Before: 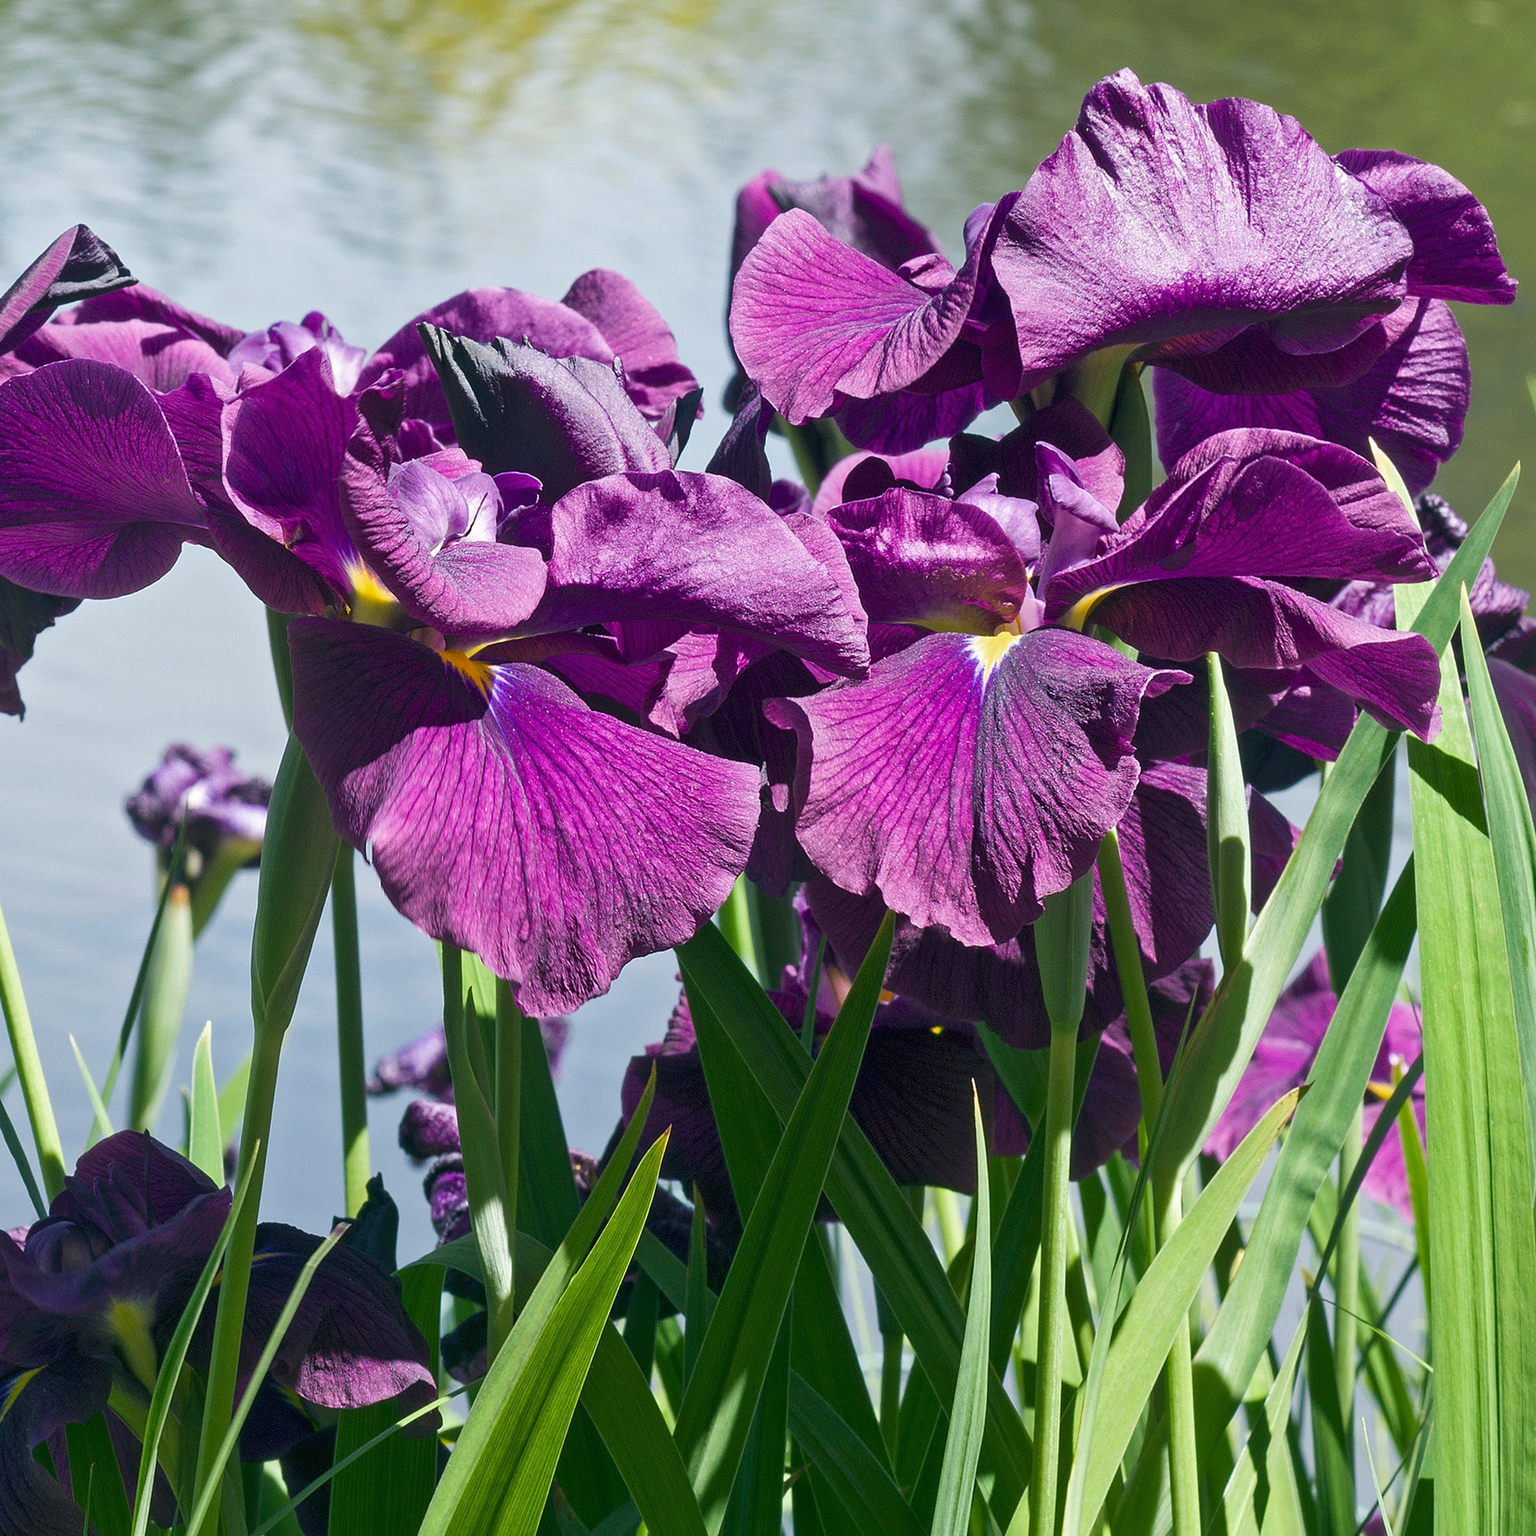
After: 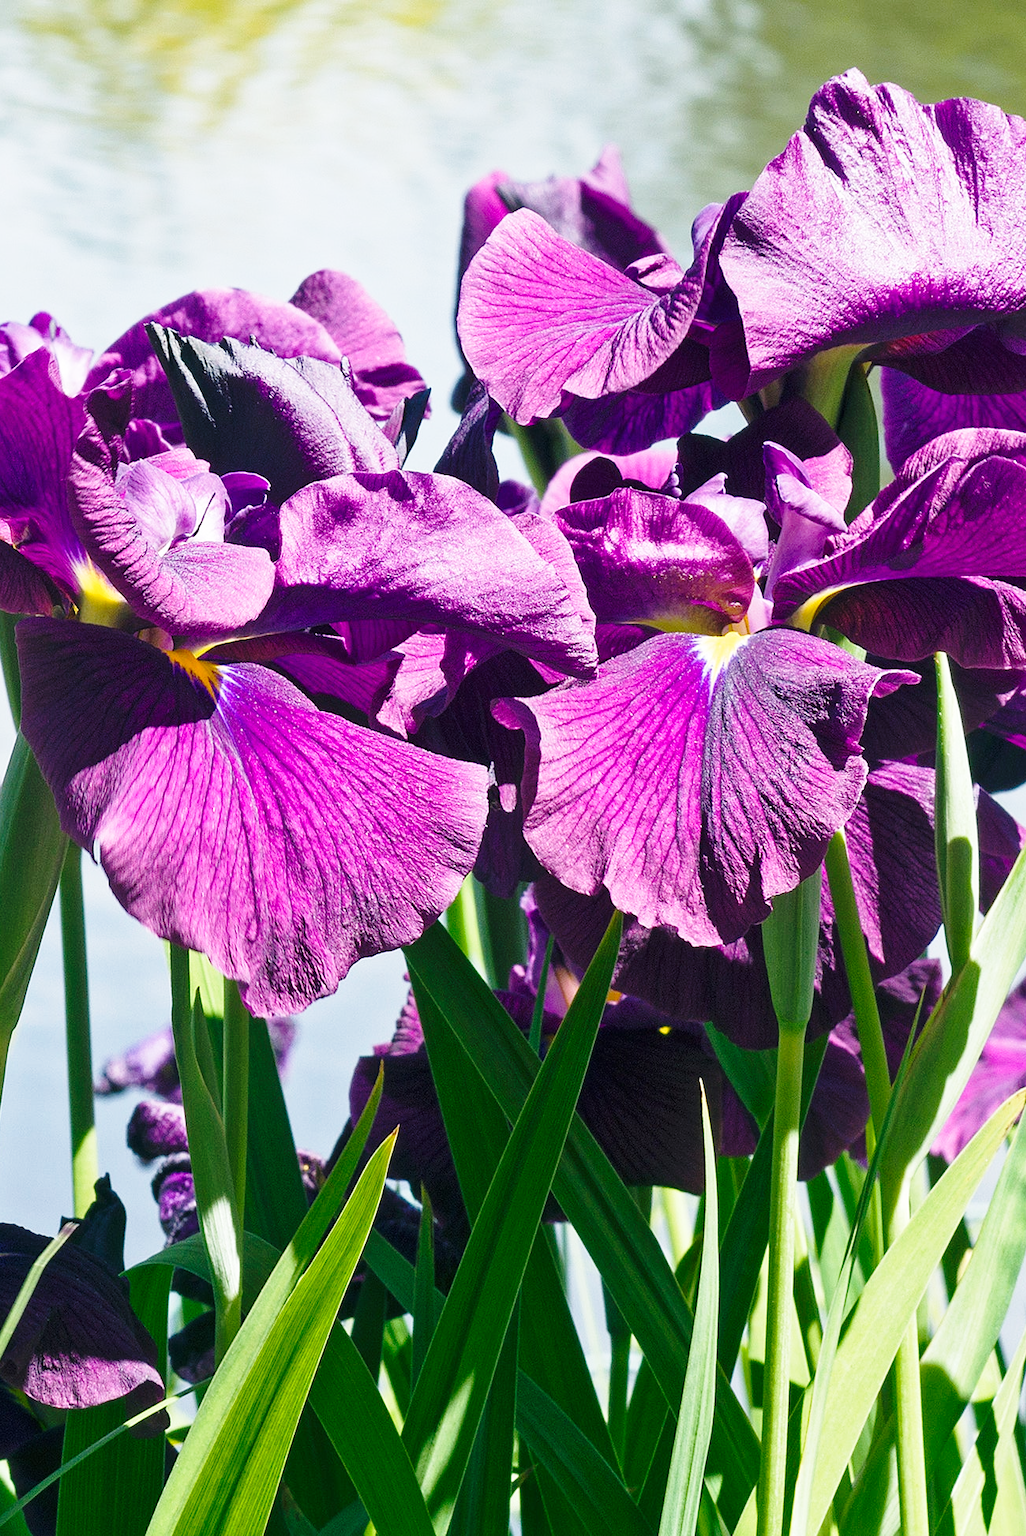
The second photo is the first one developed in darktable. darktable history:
base curve: curves: ch0 [(0, 0) (0.028, 0.03) (0.121, 0.232) (0.46, 0.748) (0.859, 0.968) (1, 1)], preserve colors none
crop and rotate: left 17.732%, right 15.423%
